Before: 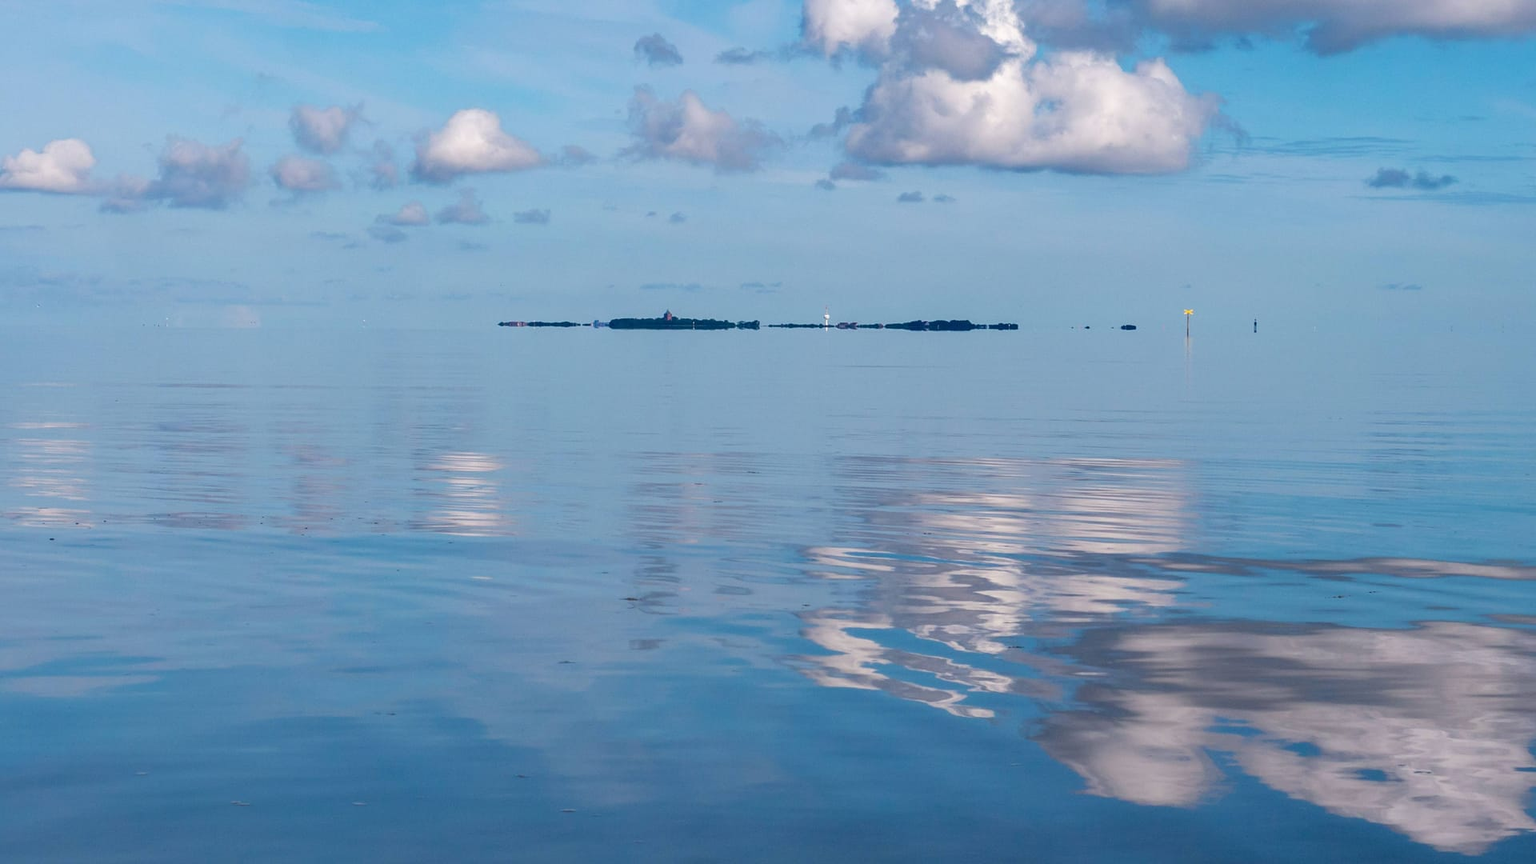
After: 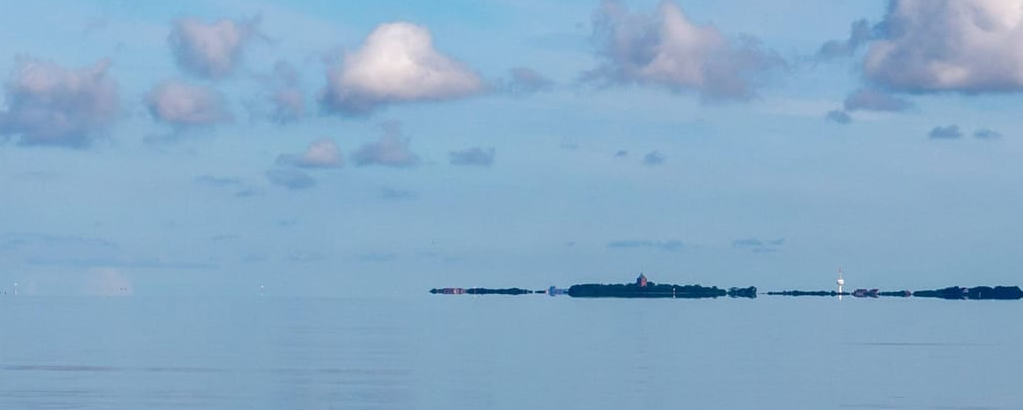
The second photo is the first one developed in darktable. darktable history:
crop: left 10.083%, top 10.612%, right 36.584%, bottom 51.333%
